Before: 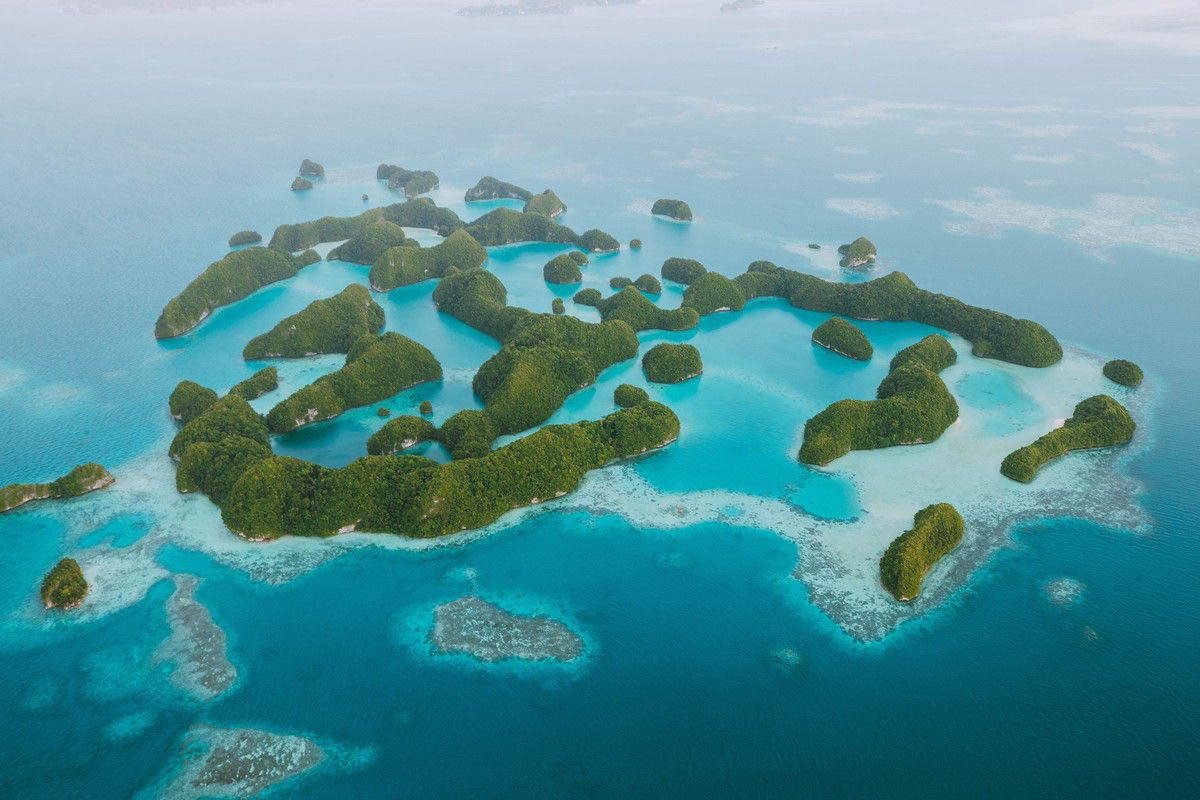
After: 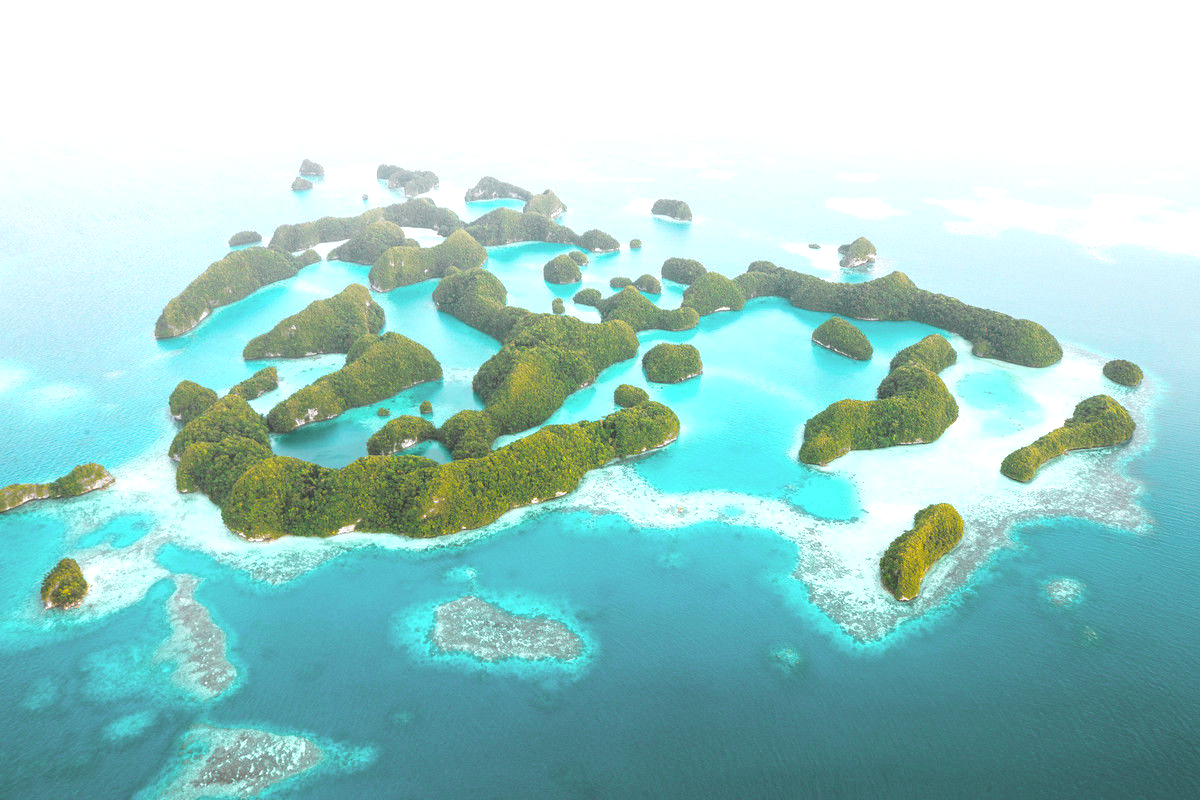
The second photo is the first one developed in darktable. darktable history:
tone curve: curves: ch0 [(0, 0.012) (0.036, 0.035) (0.274, 0.288) (0.504, 0.536) (0.844, 0.84) (1, 0.983)]; ch1 [(0, 0) (0.389, 0.403) (0.462, 0.486) (0.499, 0.498) (0.511, 0.502) (0.536, 0.547) (0.567, 0.588) (0.626, 0.645) (0.749, 0.781) (1, 1)]; ch2 [(0, 0) (0.457, 0.486) (0.5, 0.5) (0.56, 0.551) (0.615, 0.607) (0.704, 0.732) (1, 1)], color space Lab, independent channels, preserve colors none
exposure: black level correction 0, exposure 1.2 EV, compensate exposure bias true, compensate highlight preservation false
